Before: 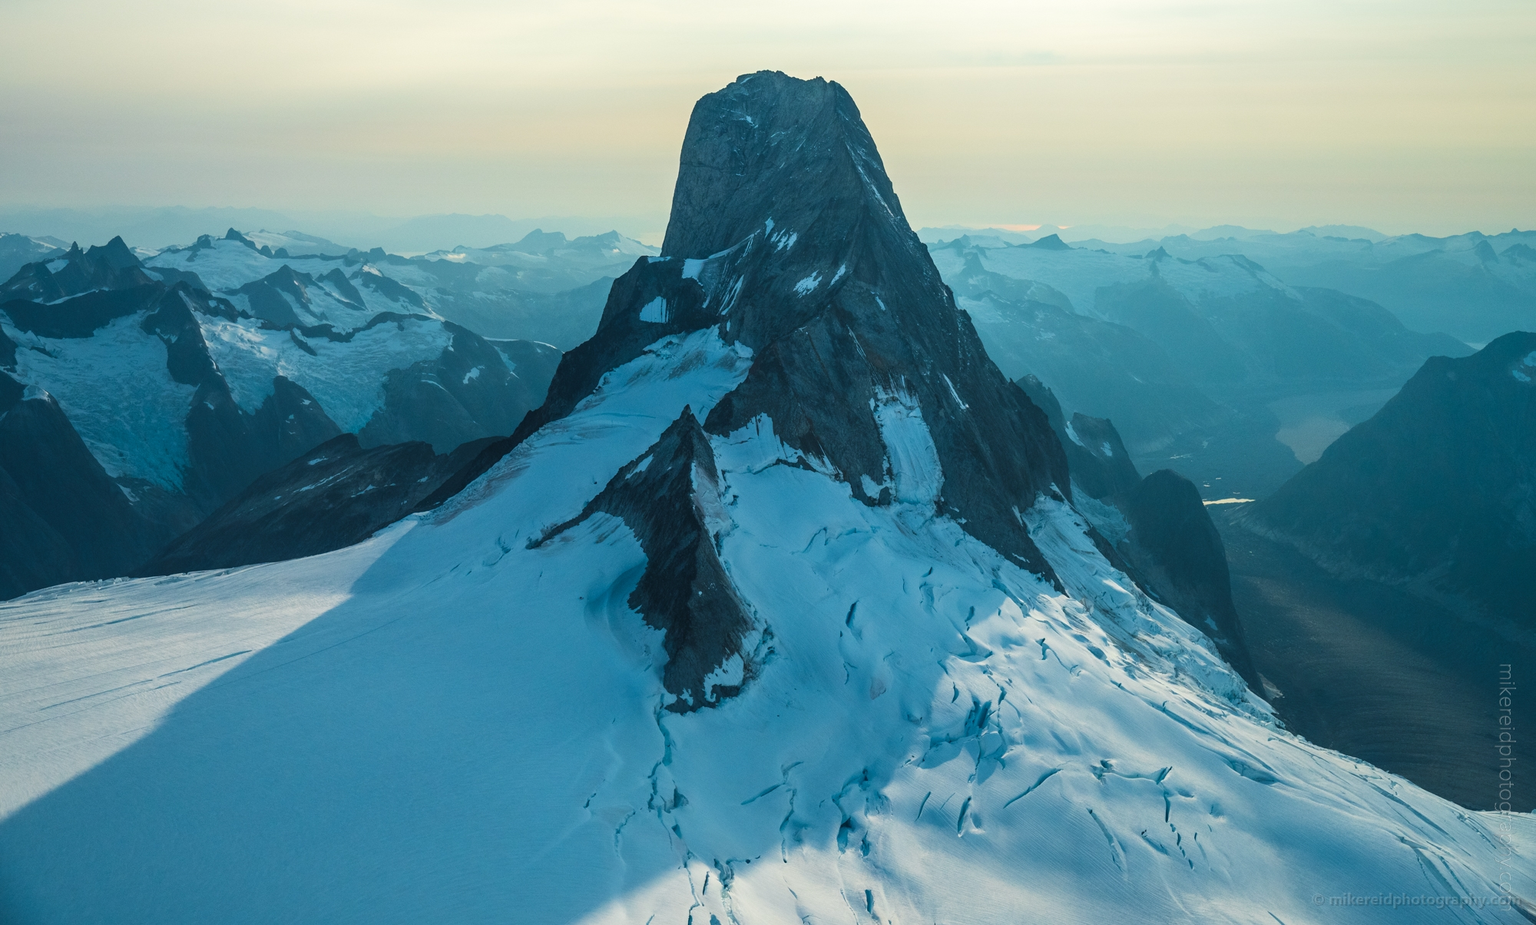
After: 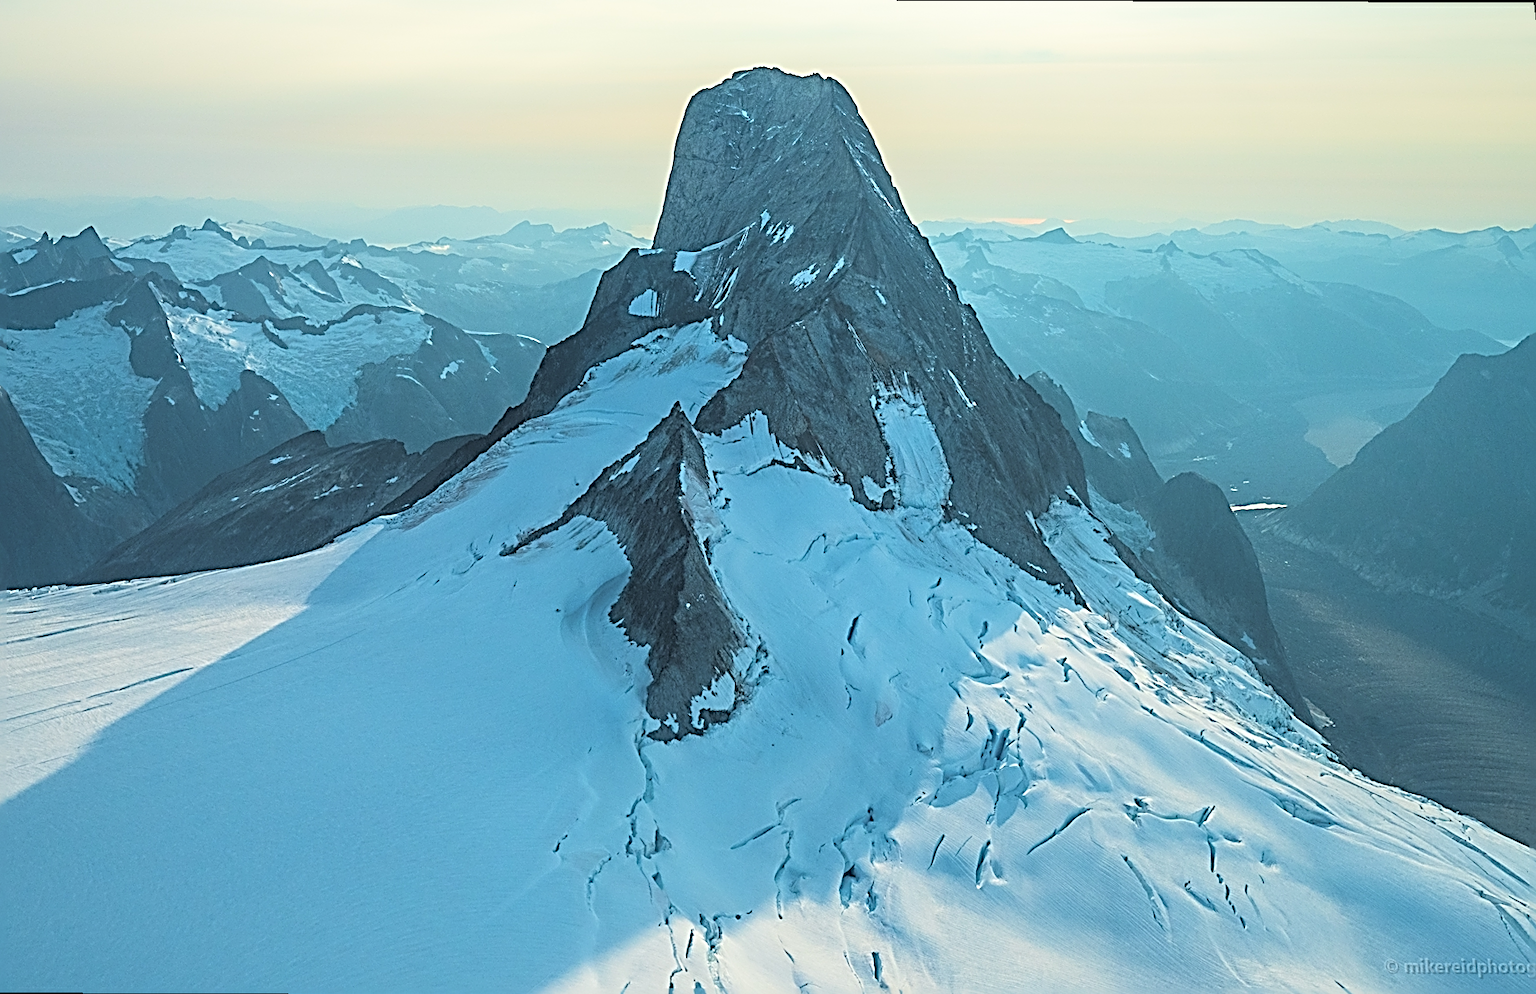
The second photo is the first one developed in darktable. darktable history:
rotate and perspective: rotation 0.215°, lens shift (vertical) -0.139, crop left 0.069, crop right 0.939, crop top 0.002, crop bottom 0.996
sharpen: radius 3.158, amount 1.731
contrast brightness saturation: brightness 0.28
